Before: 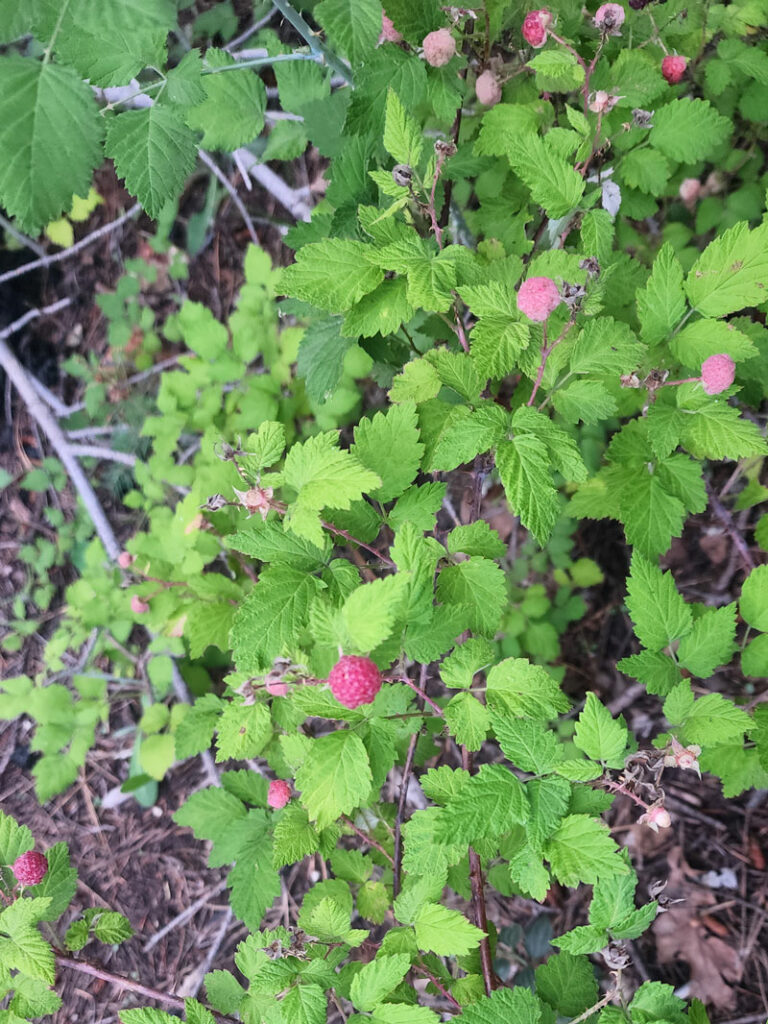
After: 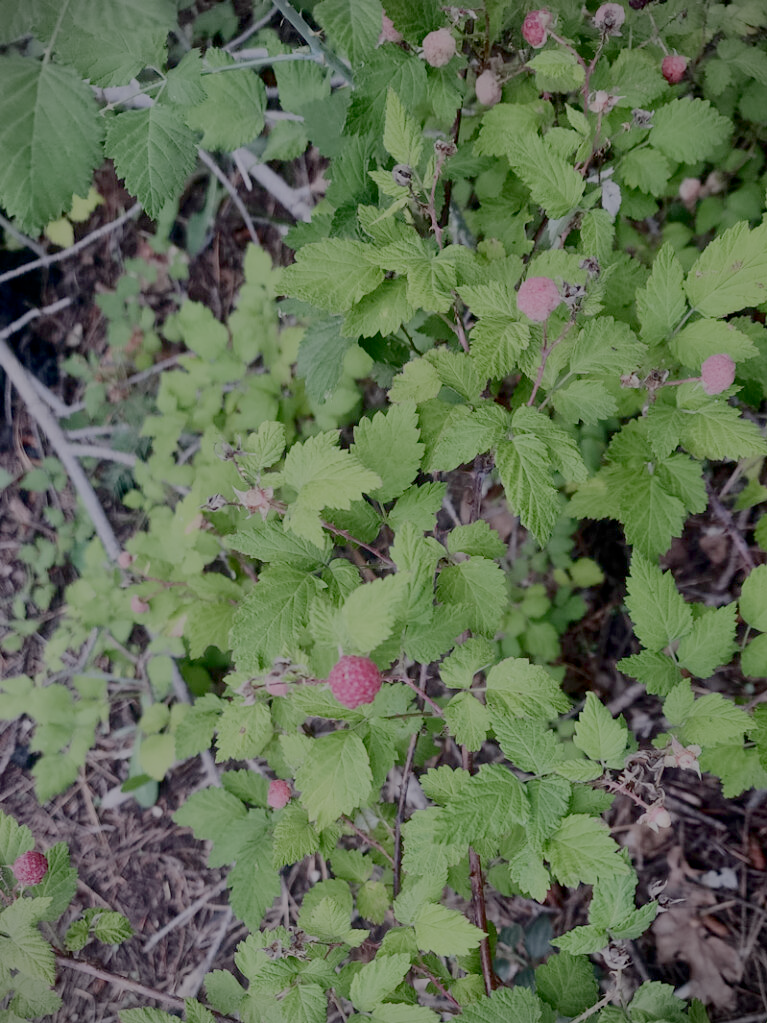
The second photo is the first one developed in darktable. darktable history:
crop and rotate: left 0.126%
vignetting: fall-off start 92.6%, brightness -0.52, saturation -0.51, center (-0.012, 0)
tone equalizer: -8 EV -0.75 EV, -7 EV -0.7 EV, -6 EV -0.6 EV, -5 EV -0.4 EV, -3 EV 0.4 EV, -2 EV 0.6 EV, -1 EV 0.7 EV, +0 EV 0.75 EV, edges refinement/feathering 500, mask exposure compensation -1.57 EV, preserve details no
filmic rgb: white relative exposure 8 EV, threshold 3 EV, structure ↔ texture 100%, target black luminance 0%, hardness 2.44, latitude 76.53%, contrast 0.562, shadows ↔ highlights balance 0%, preserve chrominance no, color science v4 (2020), iterations of high-quality reconstruction 10, type of noise poissonian, enable highlight reconstruction true
contrast brightness saturation: contrast 0.07, brightness -0.14, saturation 0.11
